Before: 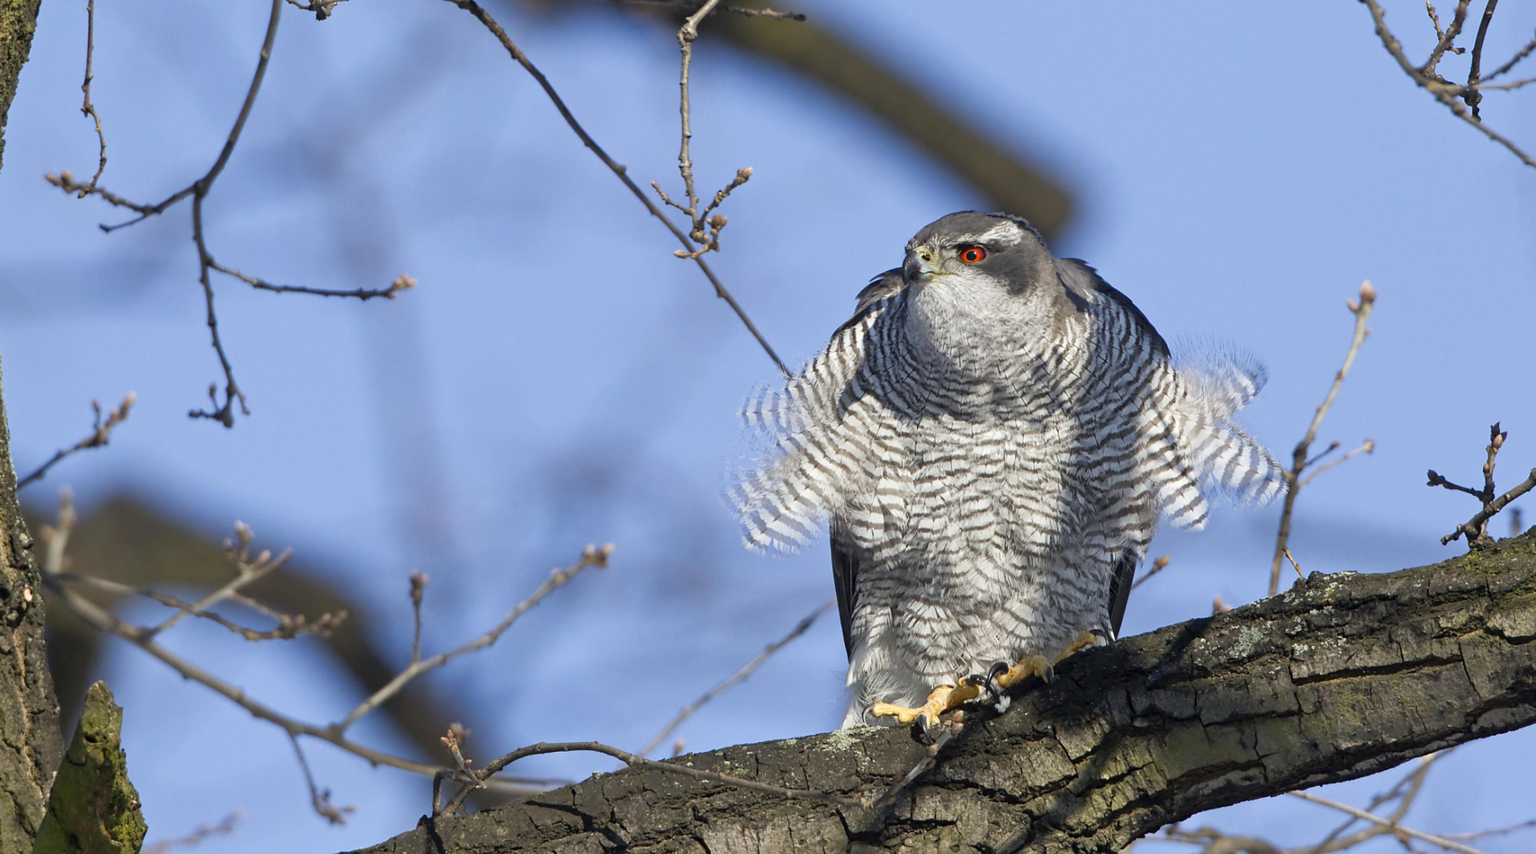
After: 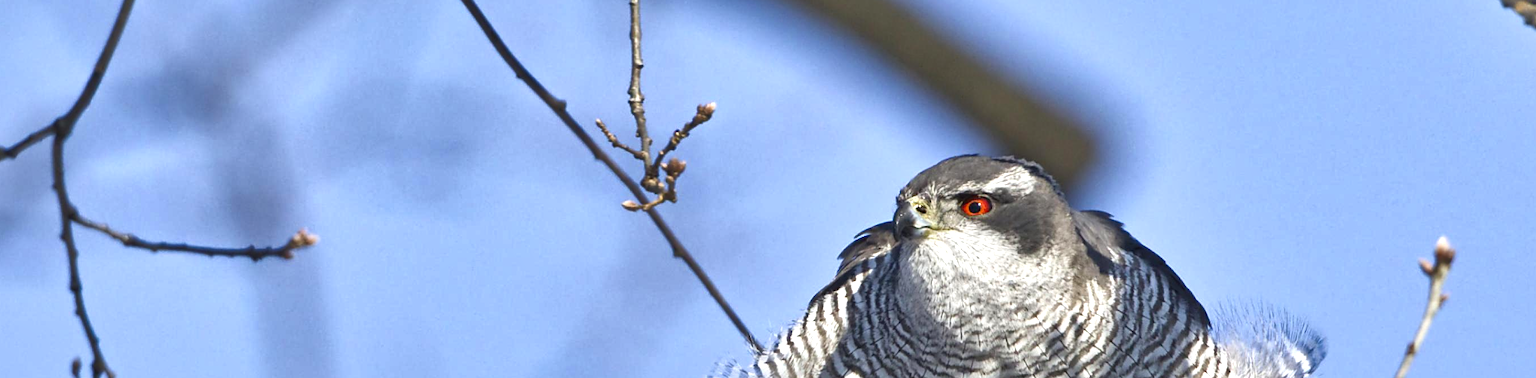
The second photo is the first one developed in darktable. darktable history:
exposure: black level correction -0.002, exposure 0.545 EV, compensate highlight preservation false
crop and rotate: left 9.69%, top 9.447%, right 5.868%, bottom 53.099%
shadows and highlights: soften with gaussian
local contrast: mode bilateral grid, contrast 19, coarseness 100, detail 150%, midtone range 0.2
